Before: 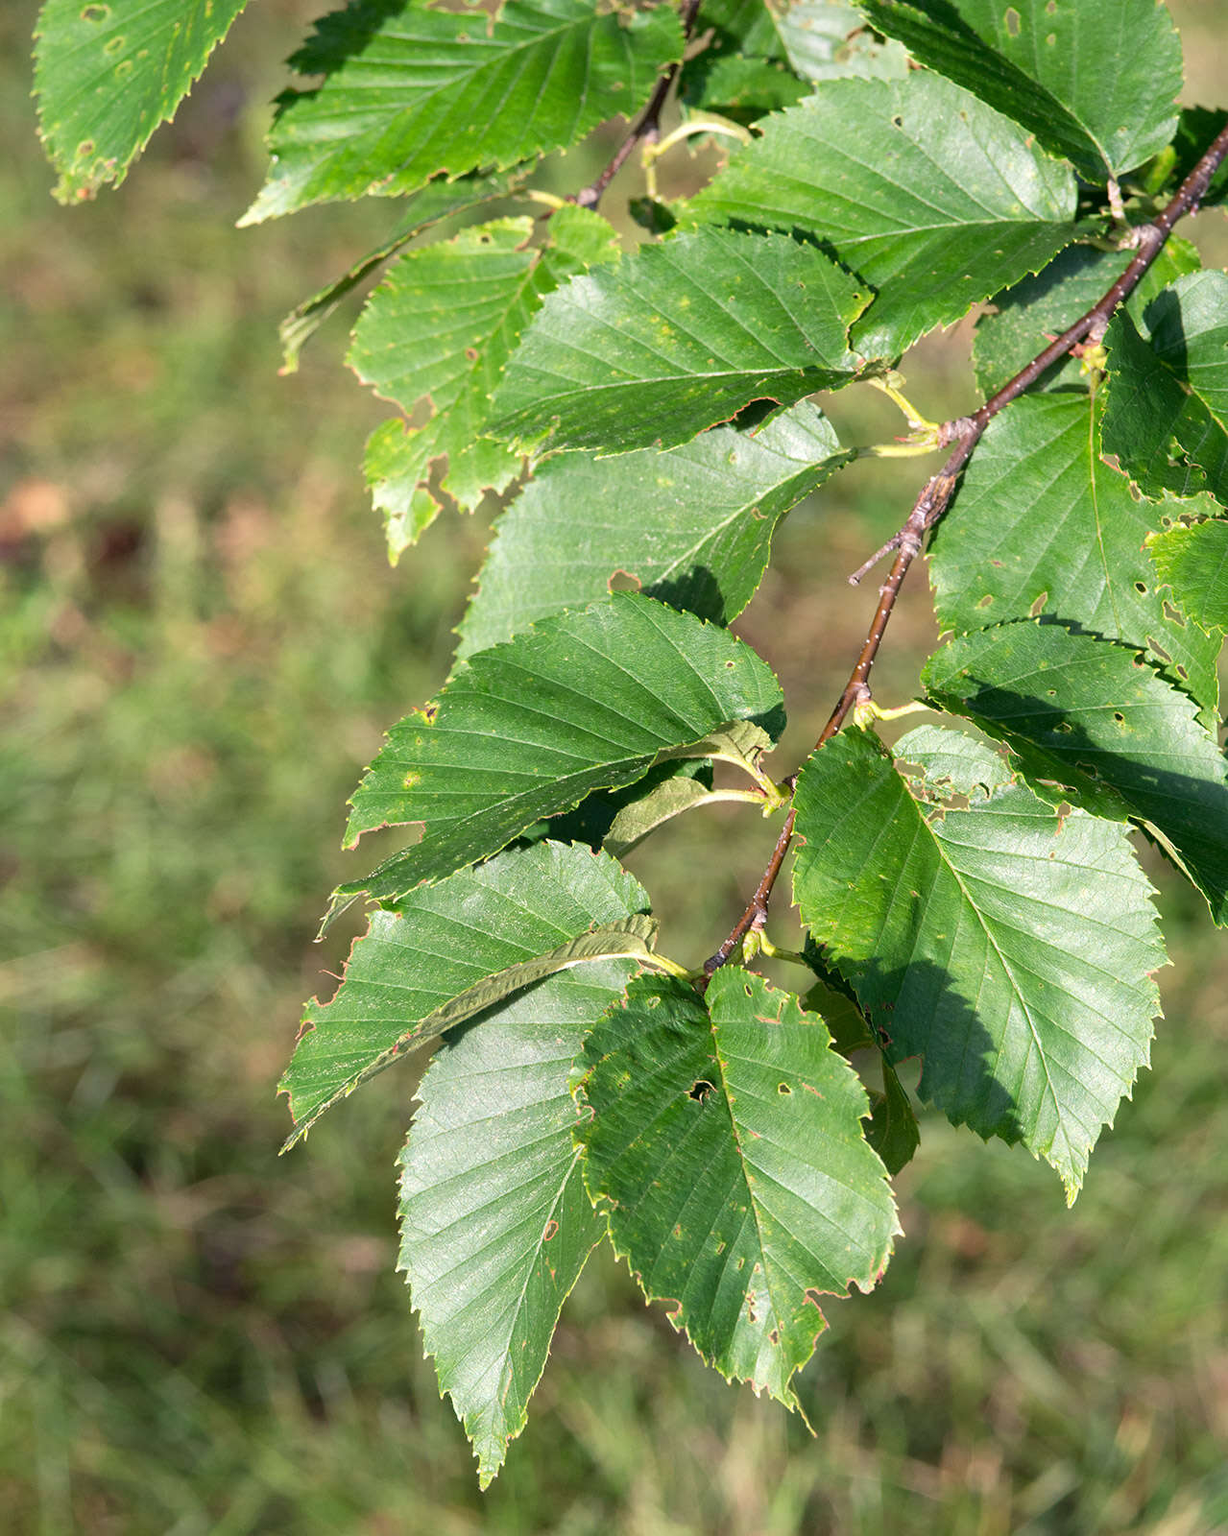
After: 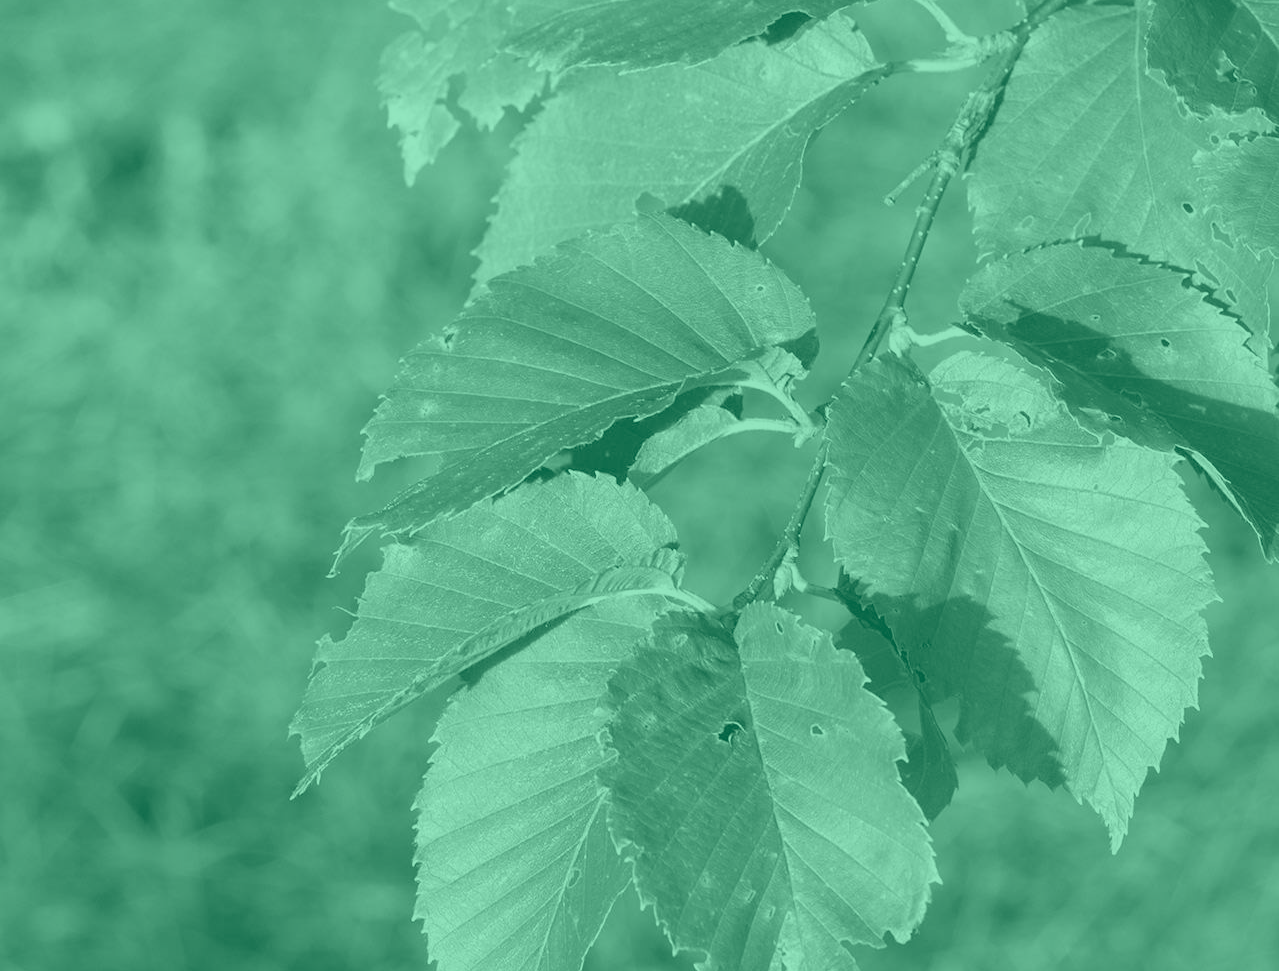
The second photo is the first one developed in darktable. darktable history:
crop and rotate: top 25.357%, bottom 13.942%
colorize: hue 147.6°, saturation 65%, lightness 21.64%
